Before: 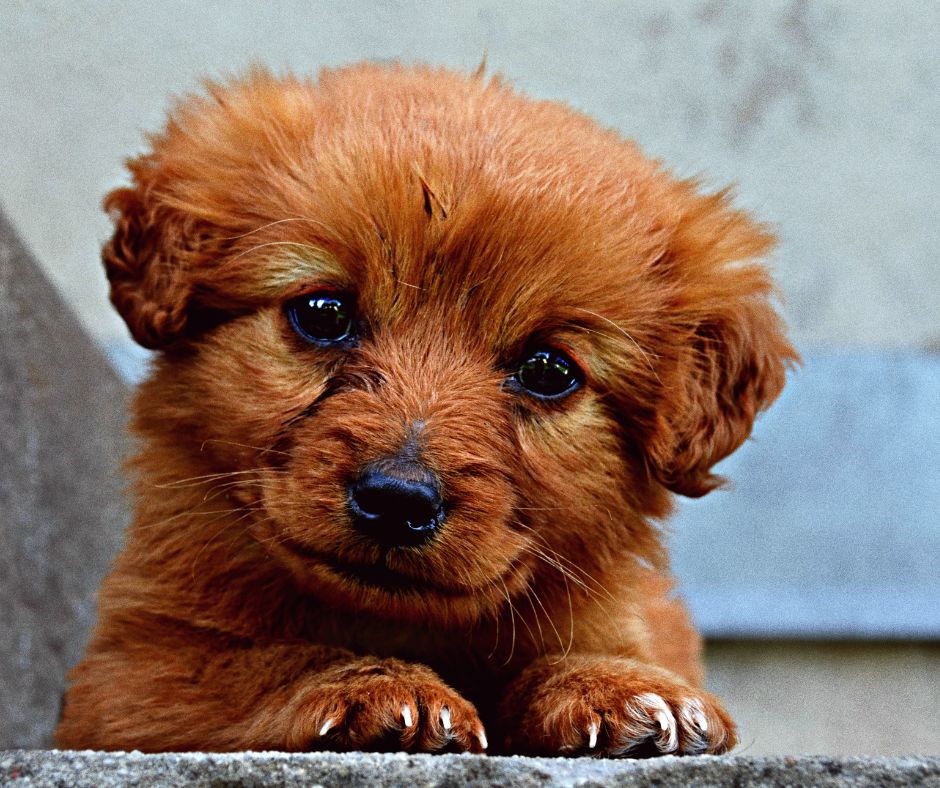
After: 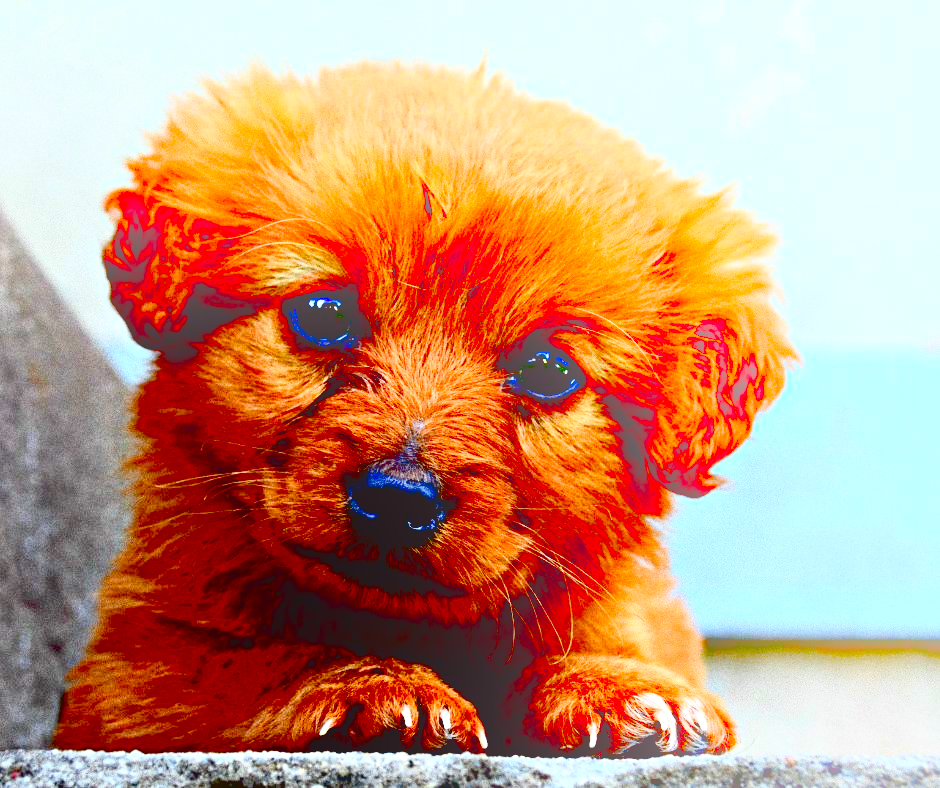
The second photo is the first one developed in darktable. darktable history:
bloom: size 40%
contrast brightness saturation: contrast 0.23, brightness 0.1, saturation 0.29
exposure: black level correction 0.04, exposure 0.5 EV, compensate highlight preservation false
